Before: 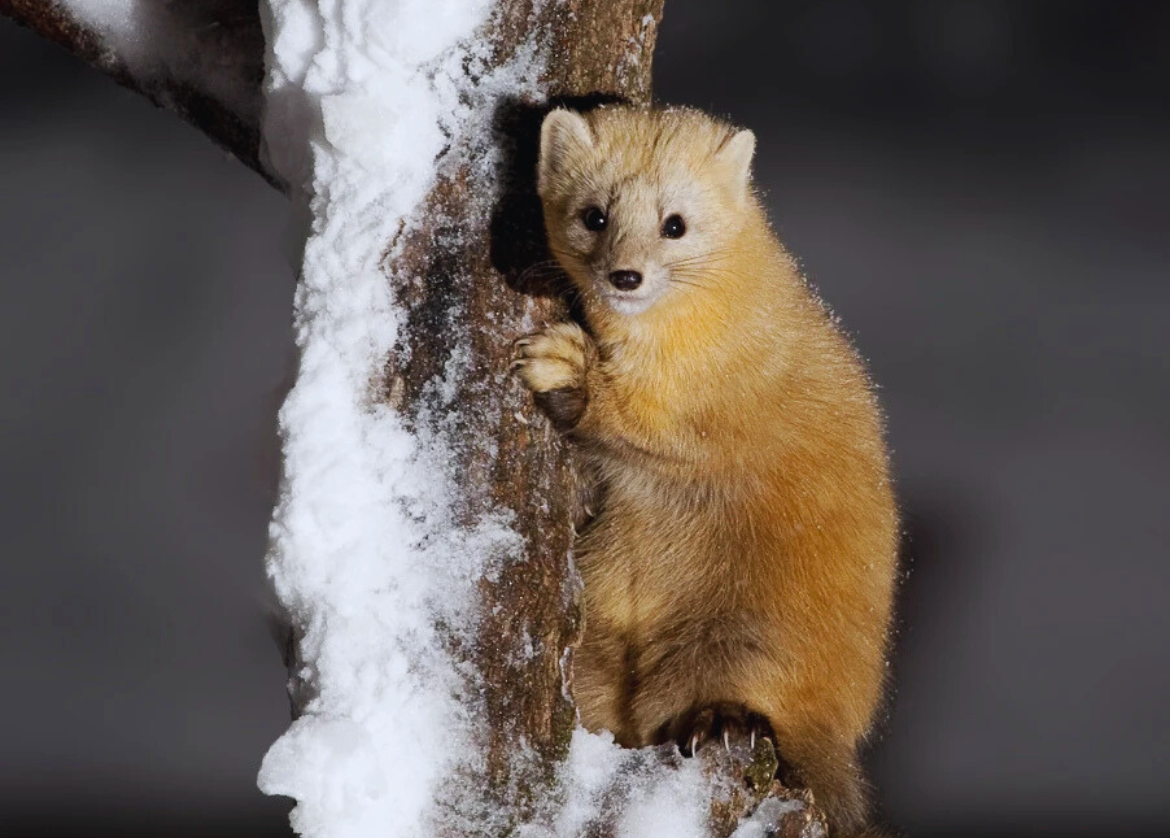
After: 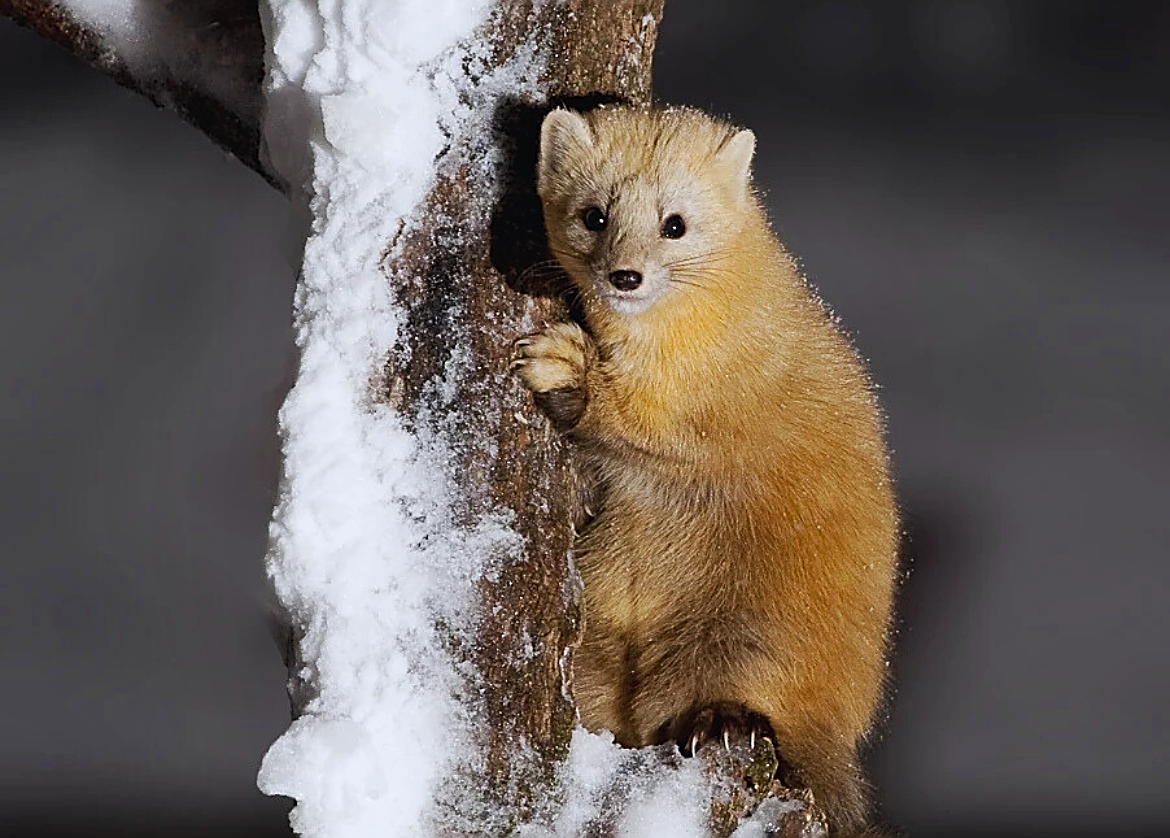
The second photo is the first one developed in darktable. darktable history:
shadows and highlights: shadows 30.84, highlights 1.58, shadows color adjustment 97.67%, soften with gaussian
sharpen: radius 1.636, amount 1.302
